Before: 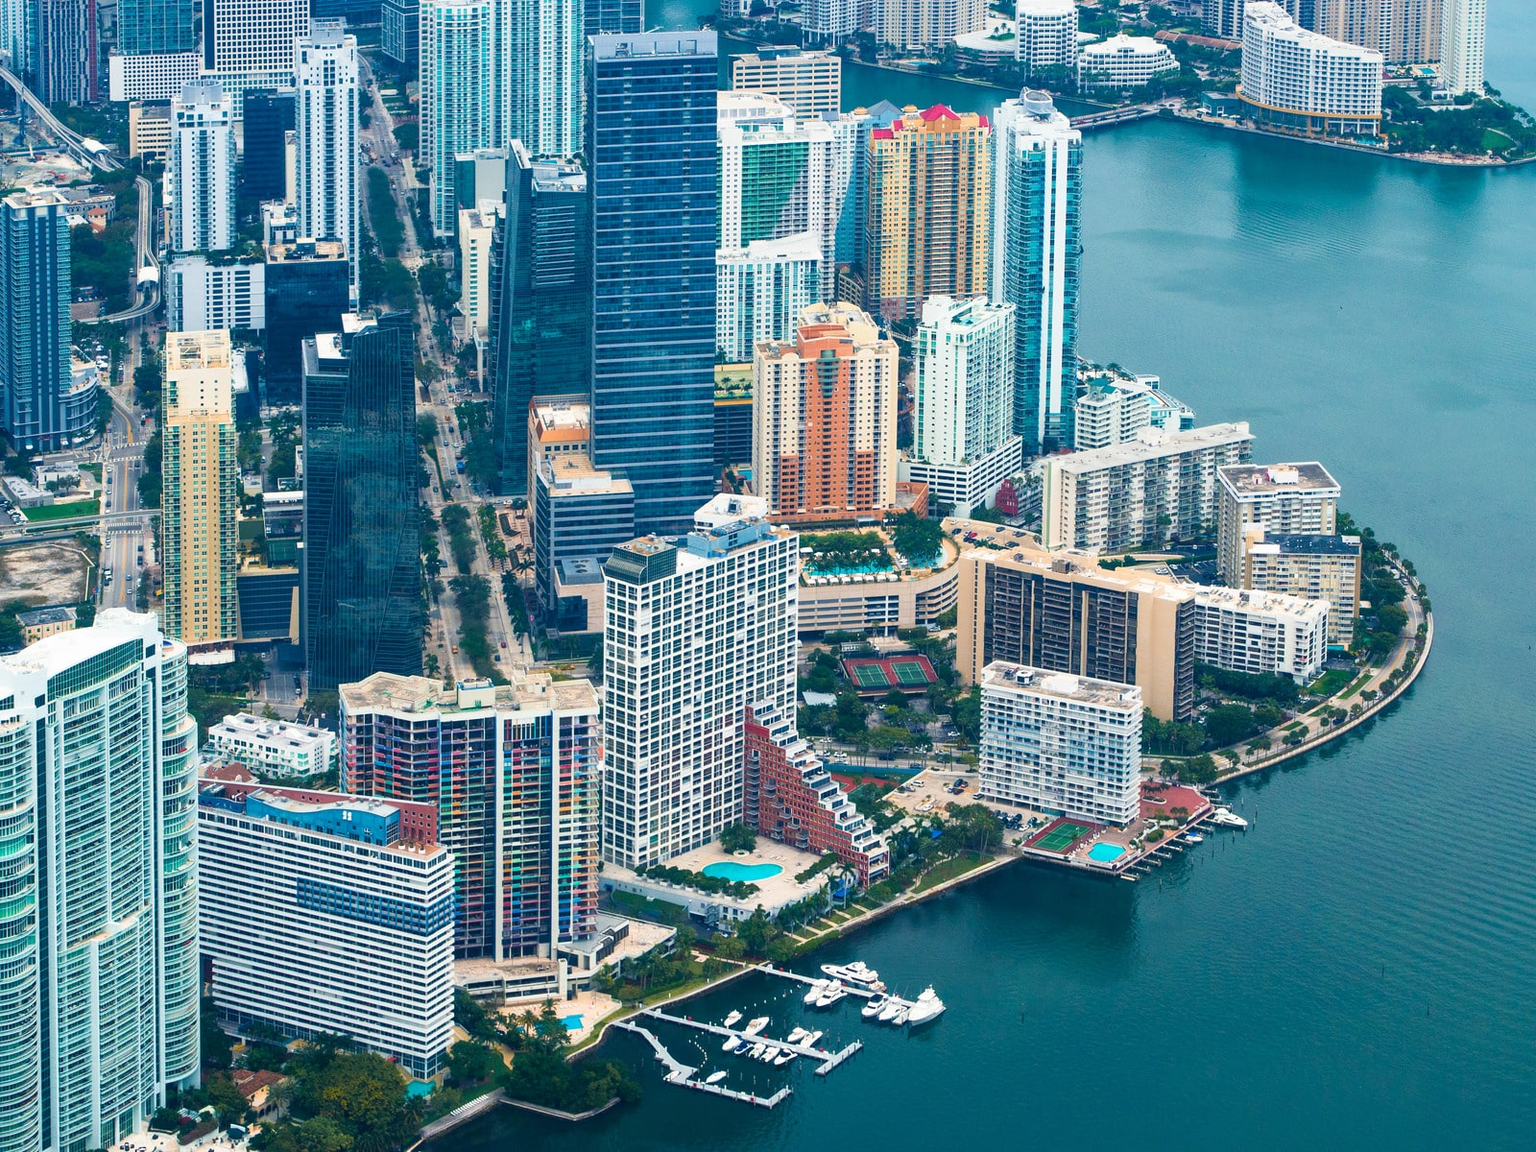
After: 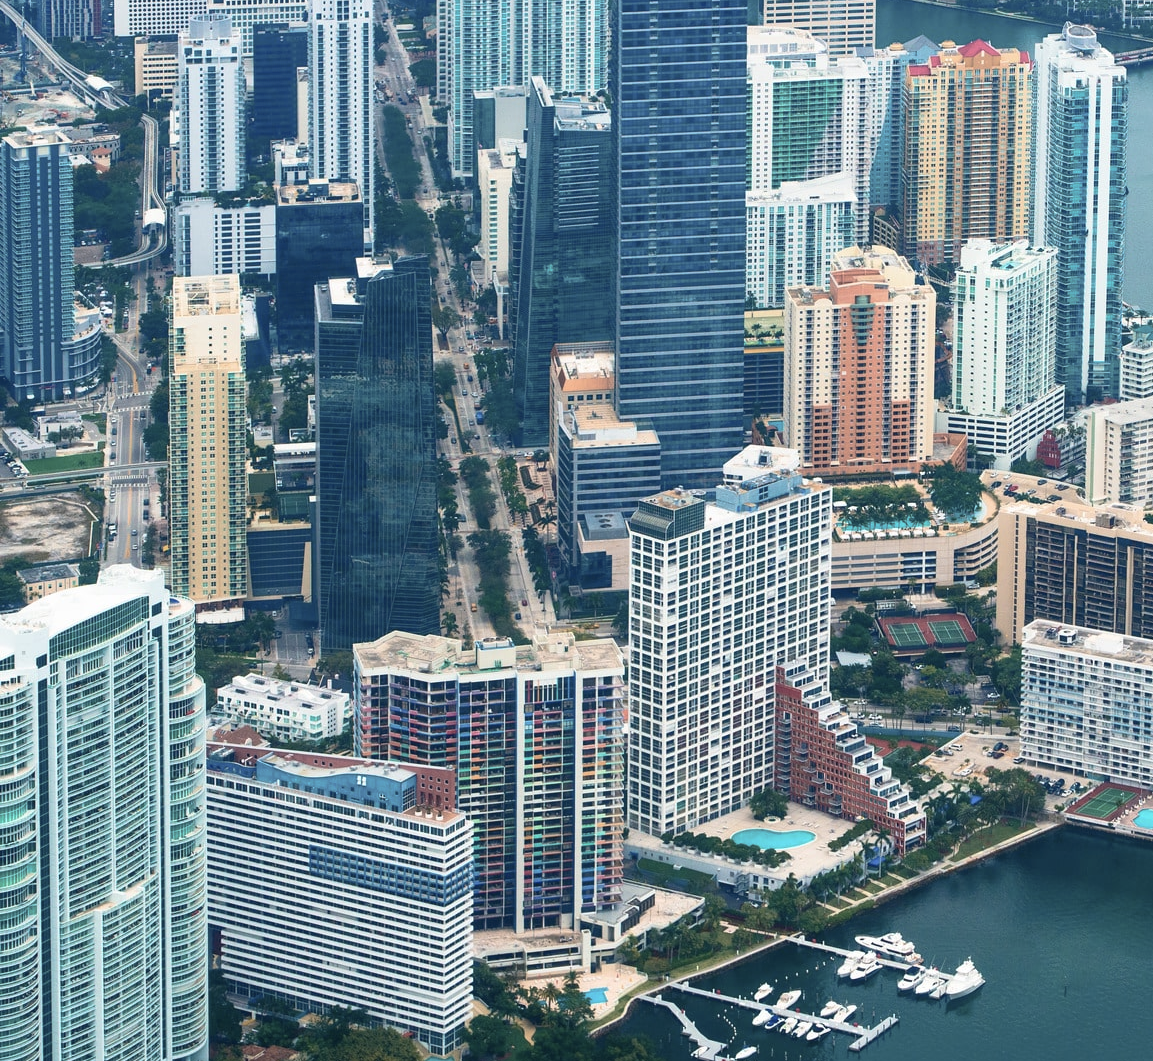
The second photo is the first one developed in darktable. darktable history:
crop: top 5.807%, right 27.886%, bottom 5.753%
color balance rgb: perceptual saturation grading › global saturation -28.051%, perceptual saturation grading › highlights -20.469%, perceptual saturation grading › mid-tones -23.458%, perceptual saturation grading › shadows -23.588%, global vibrance 50.816%
